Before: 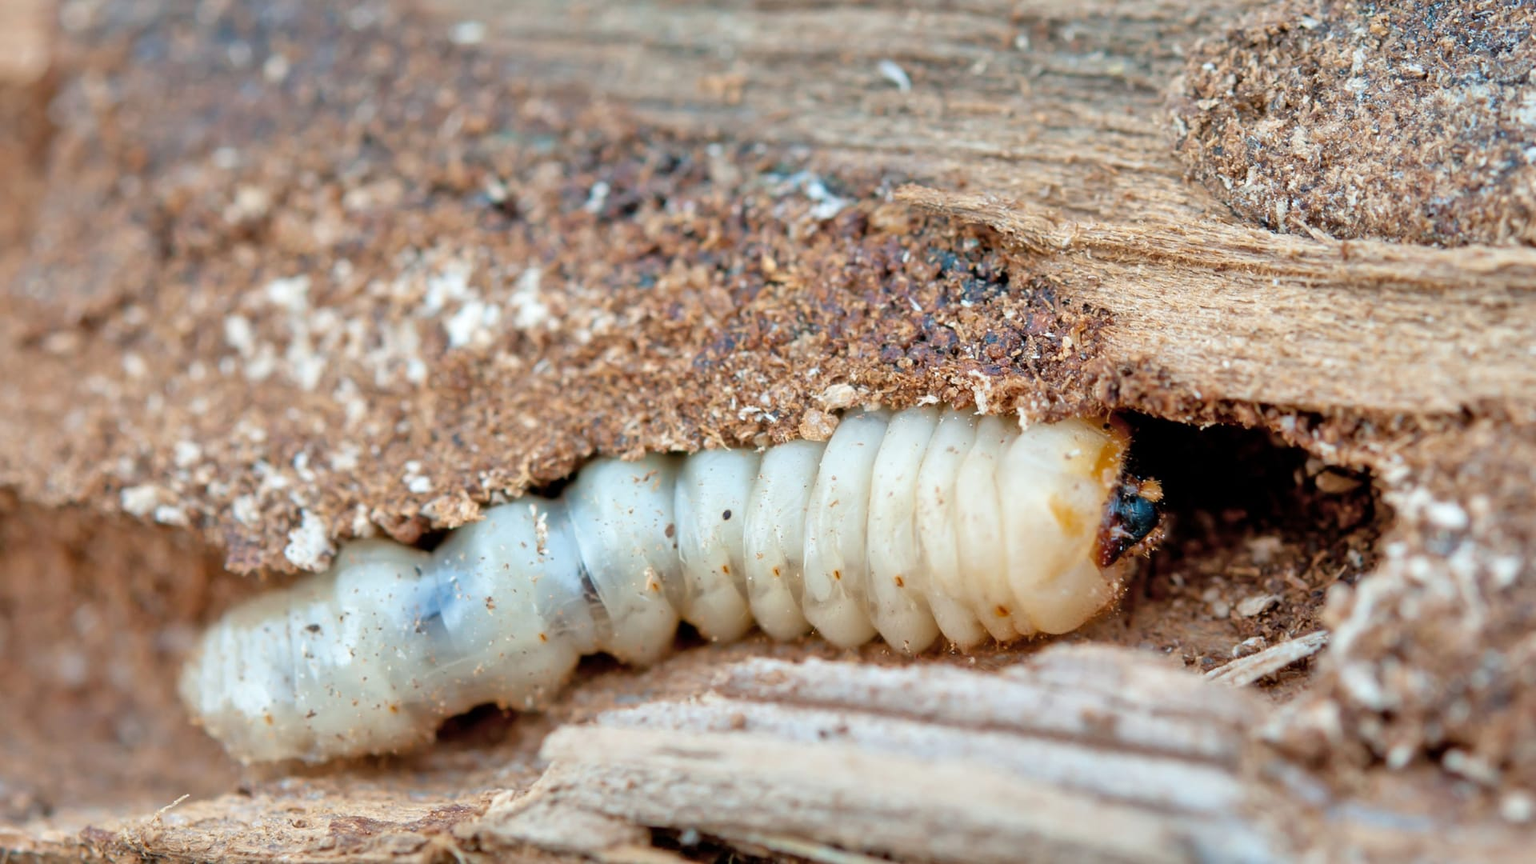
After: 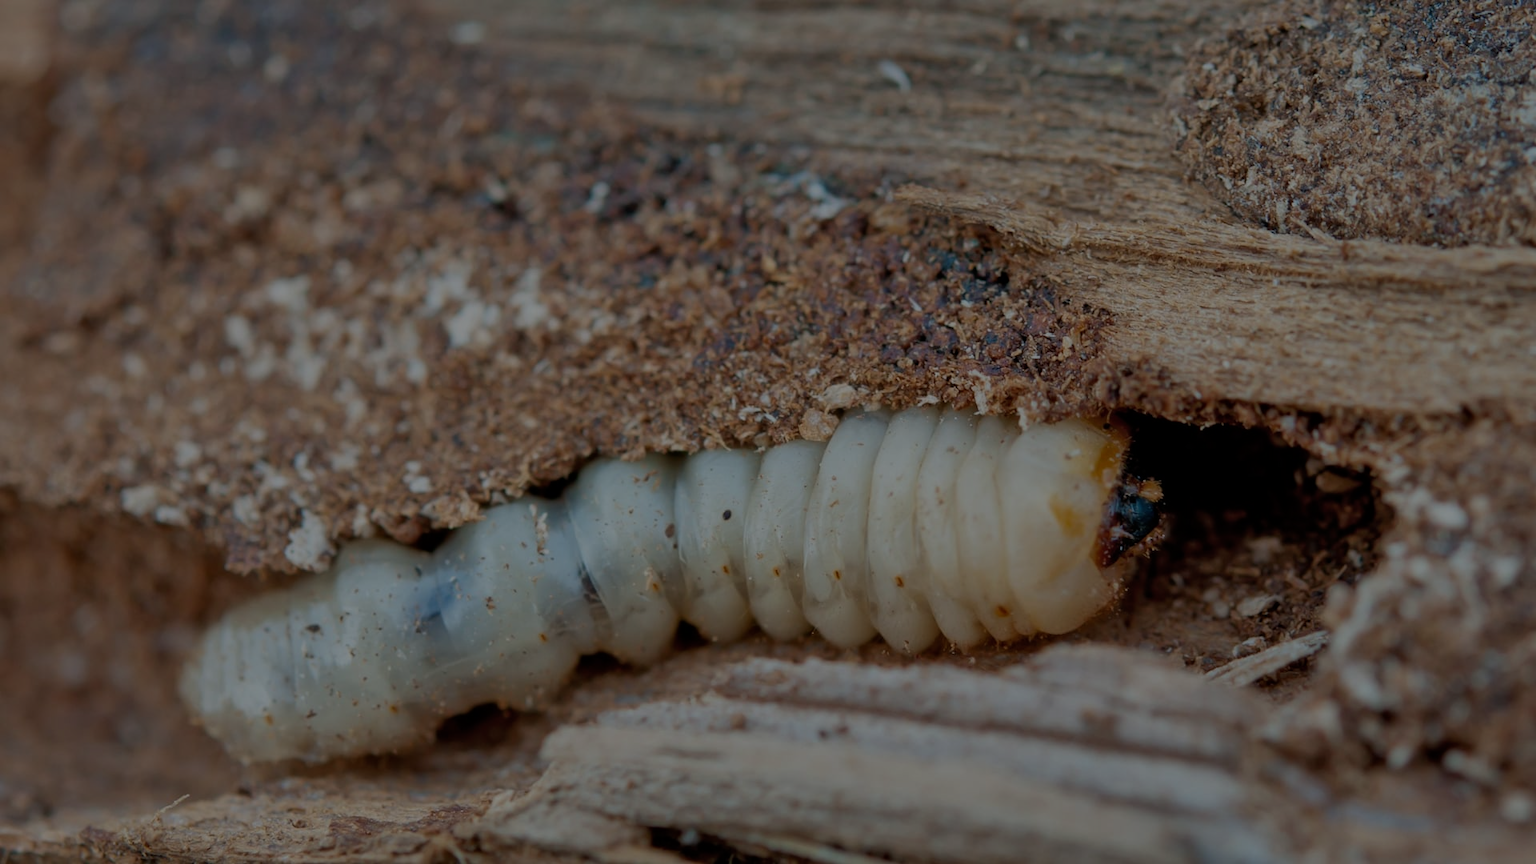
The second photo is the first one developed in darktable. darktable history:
exposure: exposure -1.977 EV, compensate highlight preservation false
